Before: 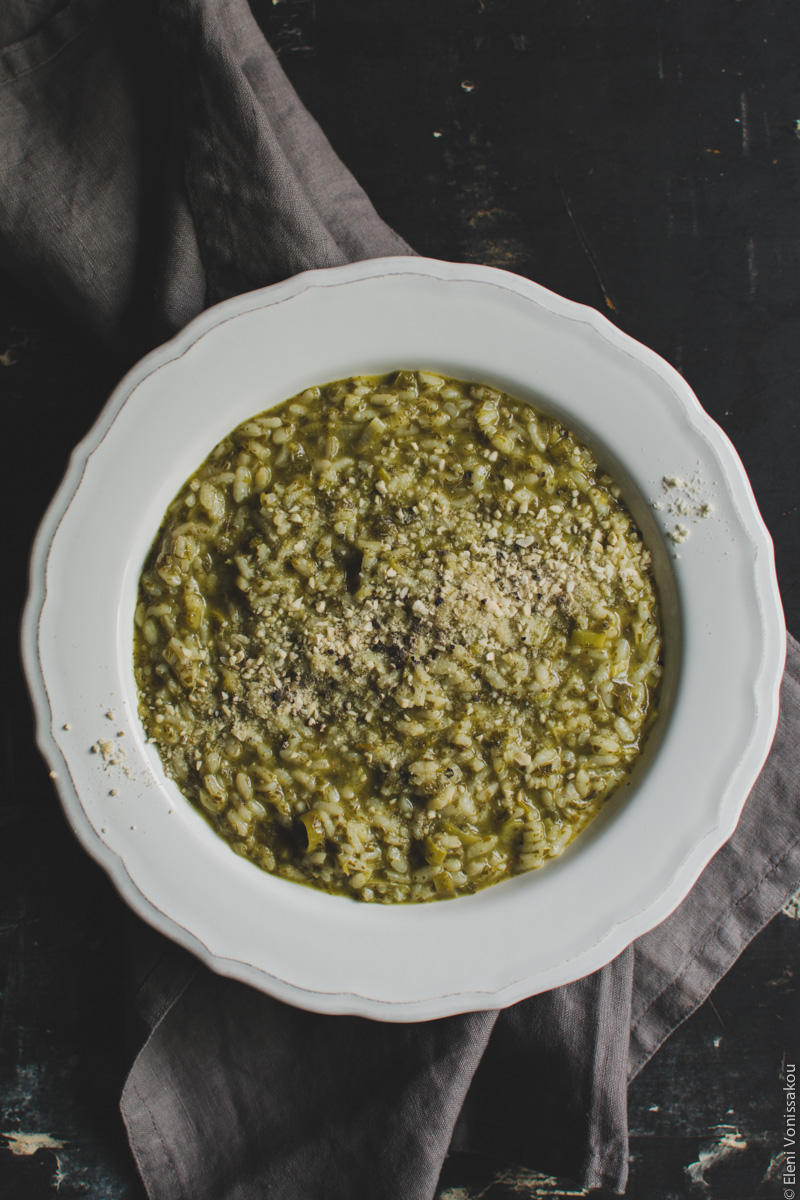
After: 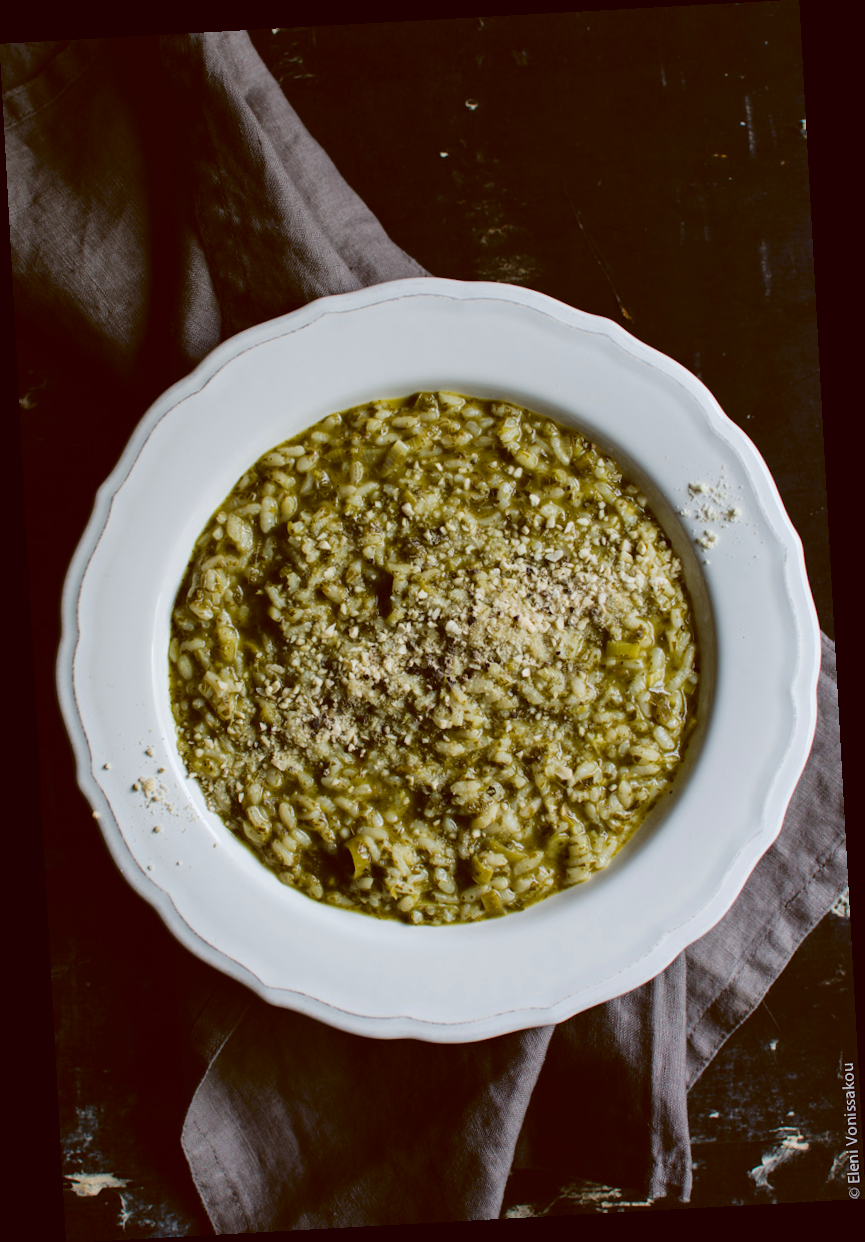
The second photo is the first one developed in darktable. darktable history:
rotate and perspective: rotation -3.18°, automatic cropping off
color balance: lift [1, 1.015, 1.004, 0.985], gamma [1, 0.958, 0.971, 1.042], gain [1, 0.956, 0.977, 1.044]
levels: levels [0, 0.474, 0.947]
fill light: exposure -2 EV, width 8.6
